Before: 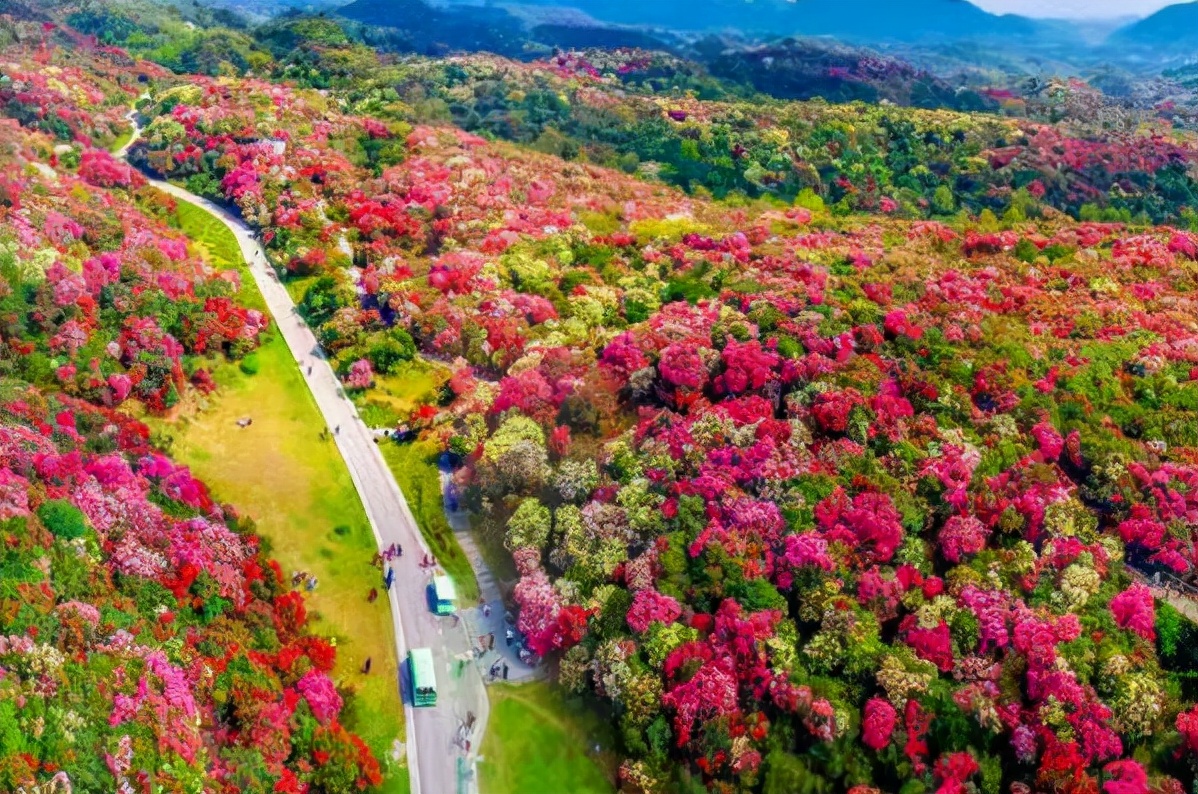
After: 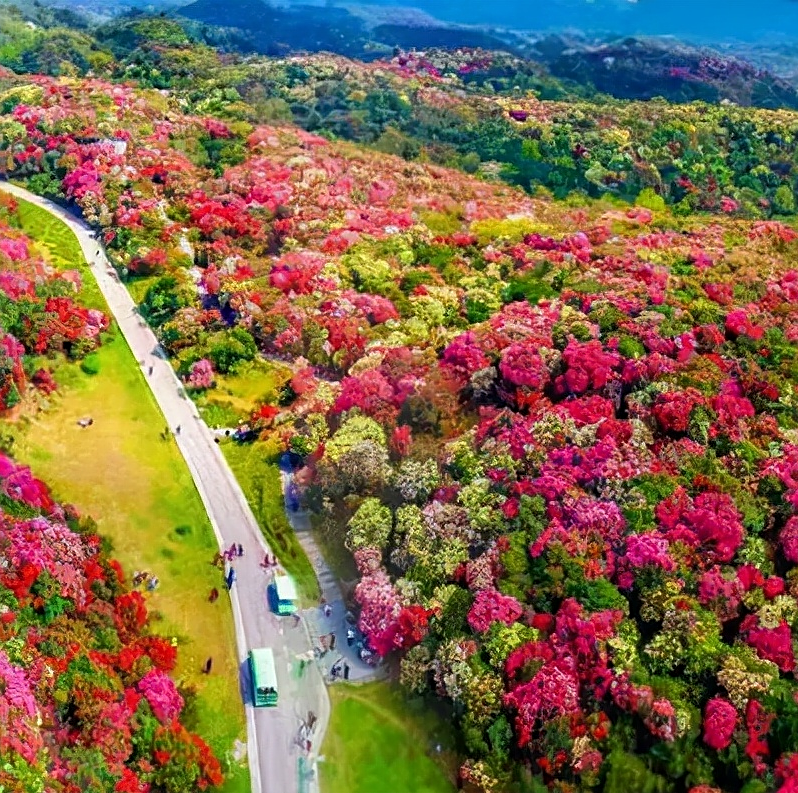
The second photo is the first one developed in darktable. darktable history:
crop and rotate: left 13.409%, right 19.924%
shadows and highlights: radius 93.07, shadows -14.46, white point adjustment 0.23, highlights 31.48, compress 48.23%, highlights color adjustment 52.79%, soften with gaussian
sharpen: on, module defaults
